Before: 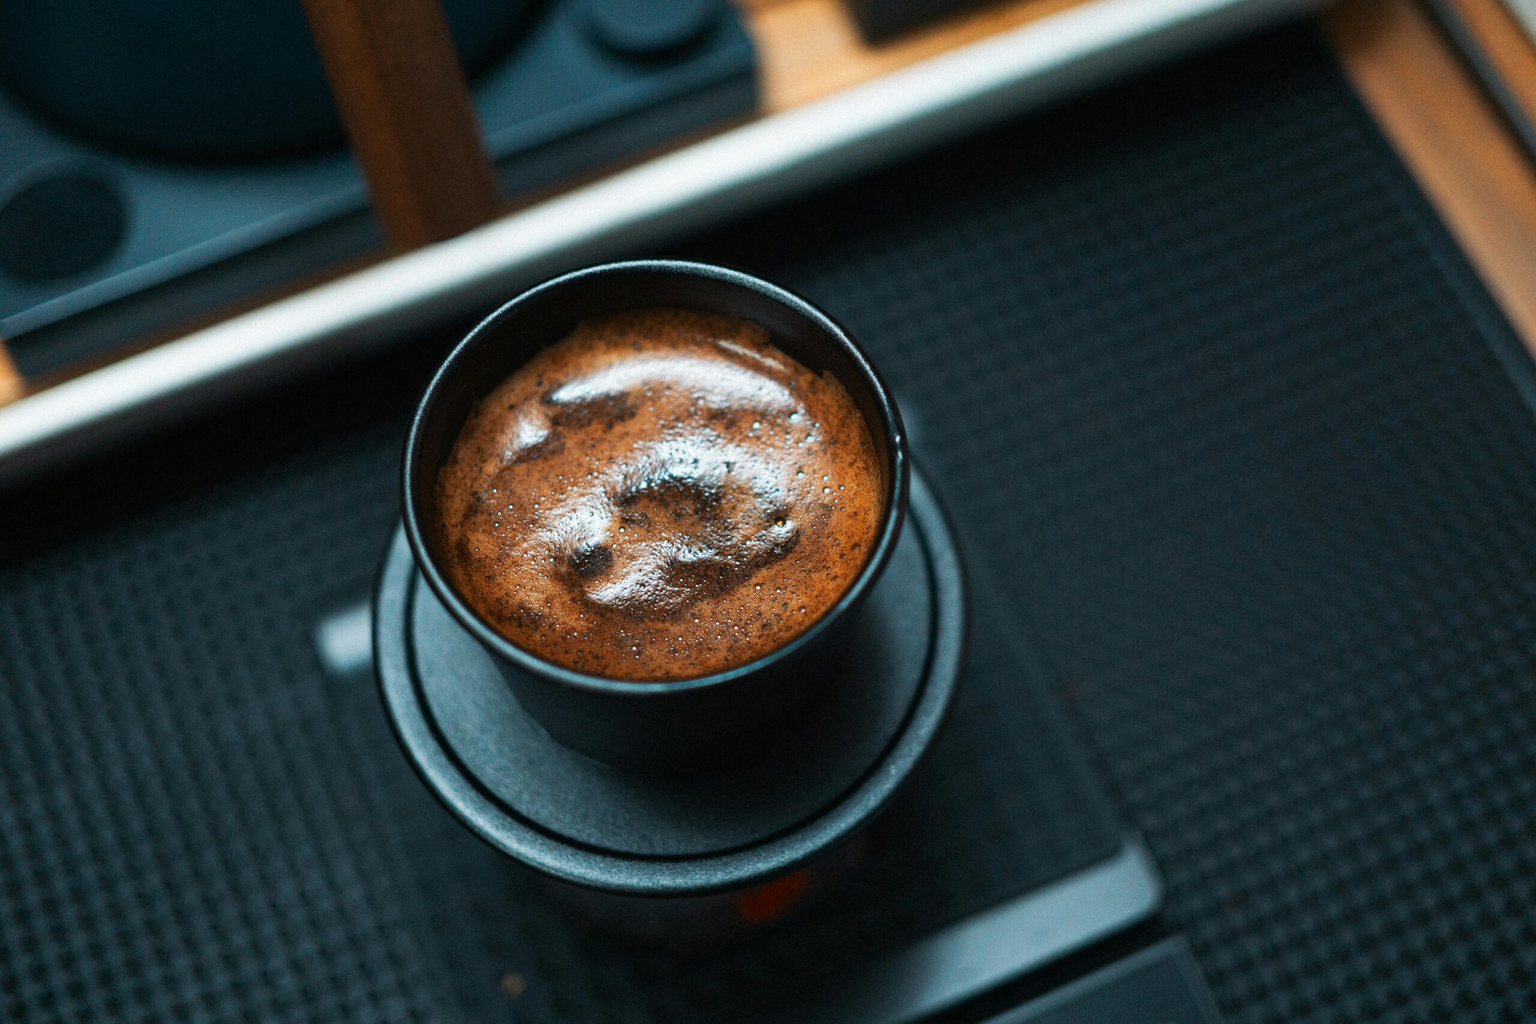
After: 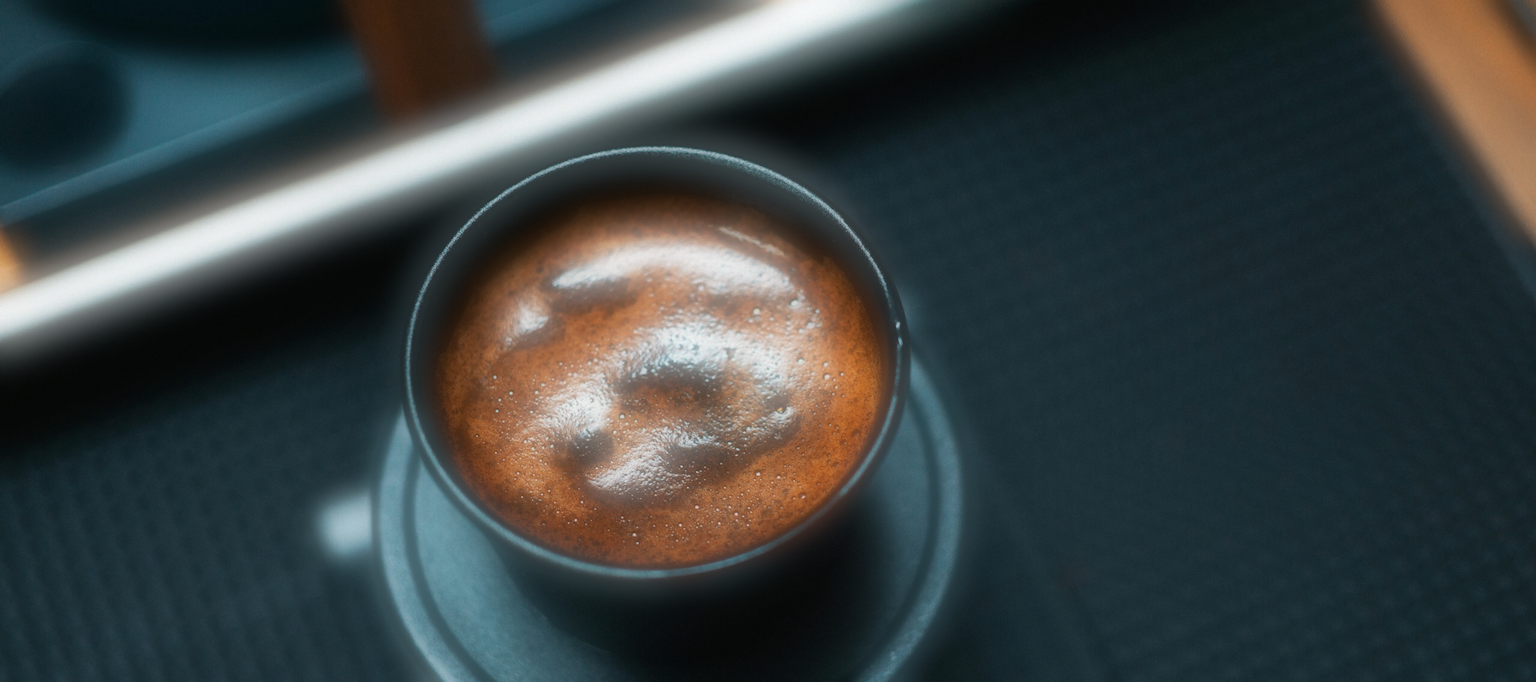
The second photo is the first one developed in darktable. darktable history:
crop: top 11.166%, bottom 22.168%
soften: on, module defaults
